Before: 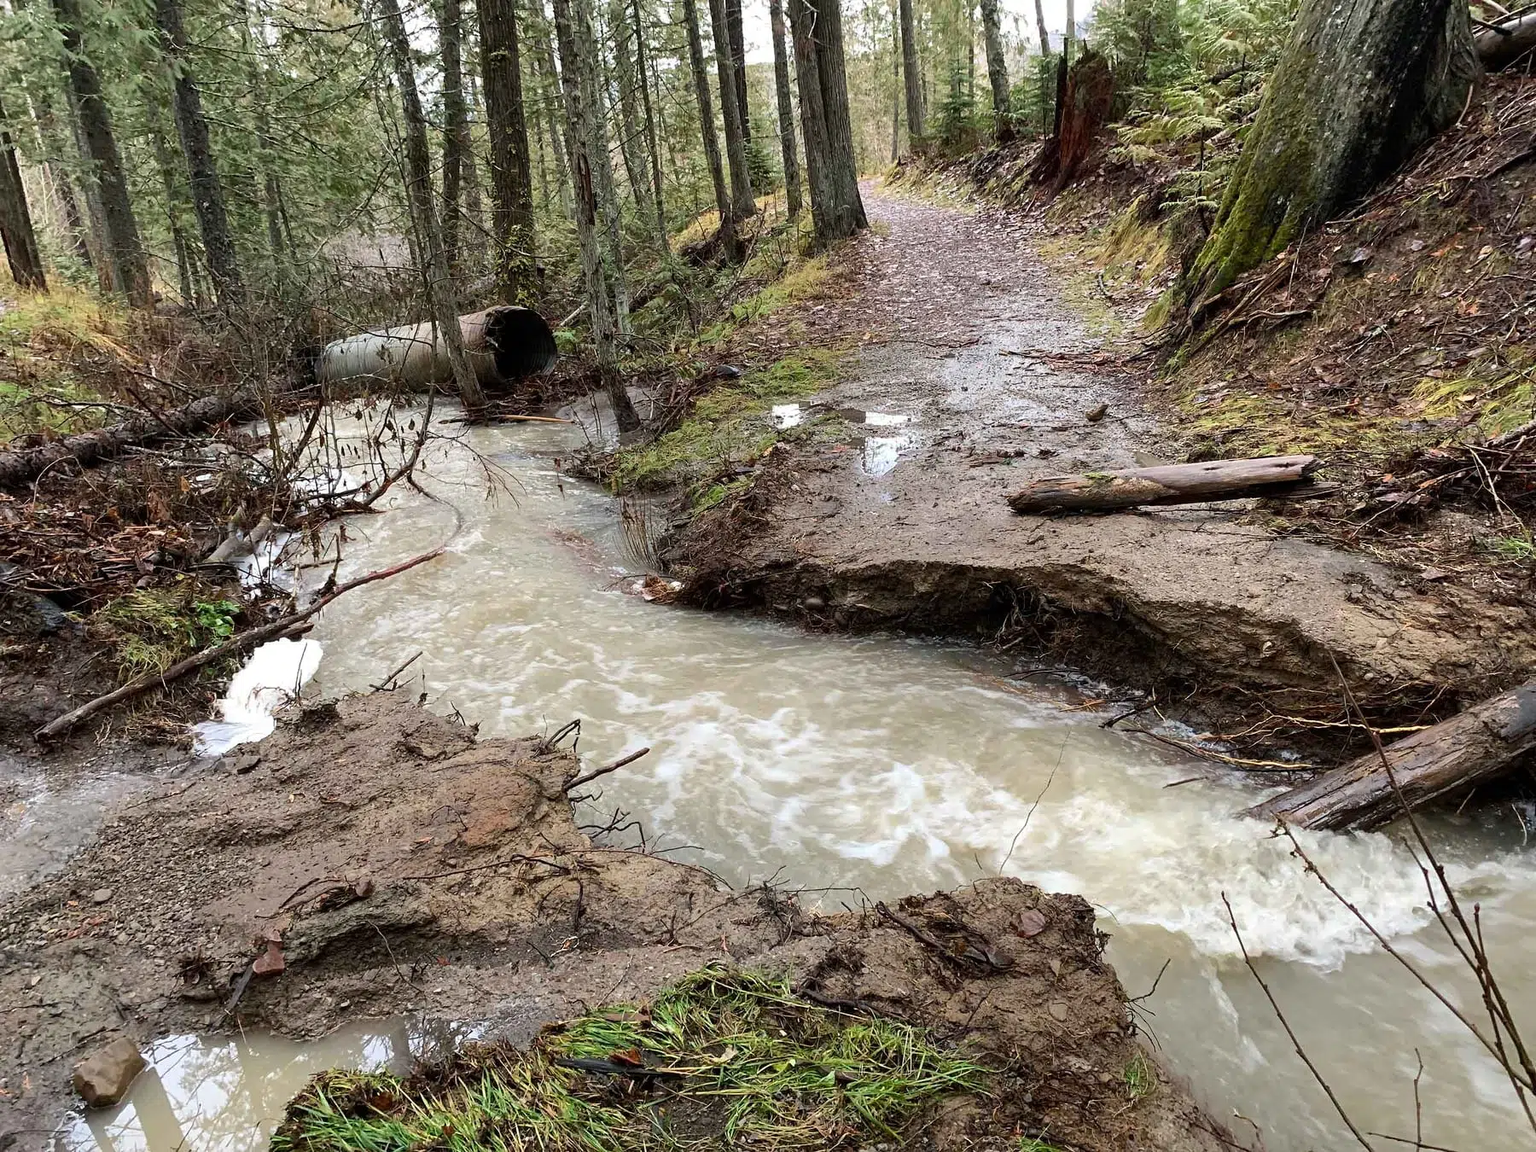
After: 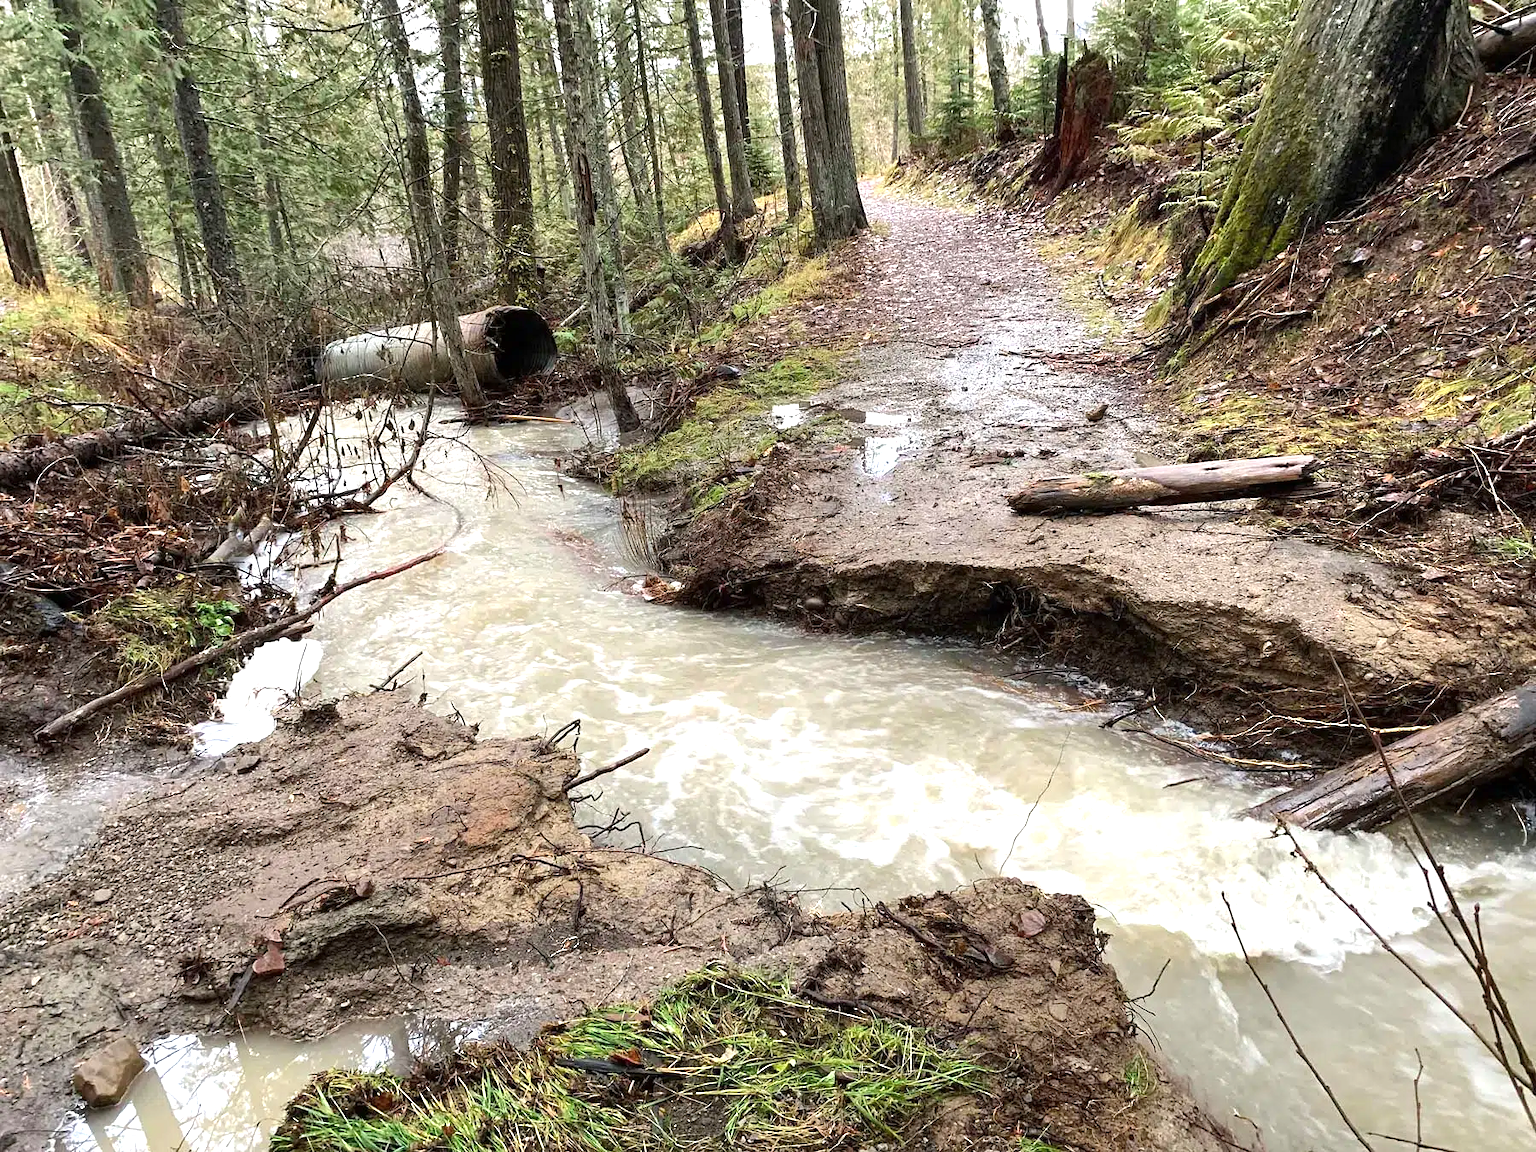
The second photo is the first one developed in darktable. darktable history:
sharpen: radius 2.861, amount 0.866, threshold 47.142
exposure: exposure 0.67 EV, compensate highlight preservation false
